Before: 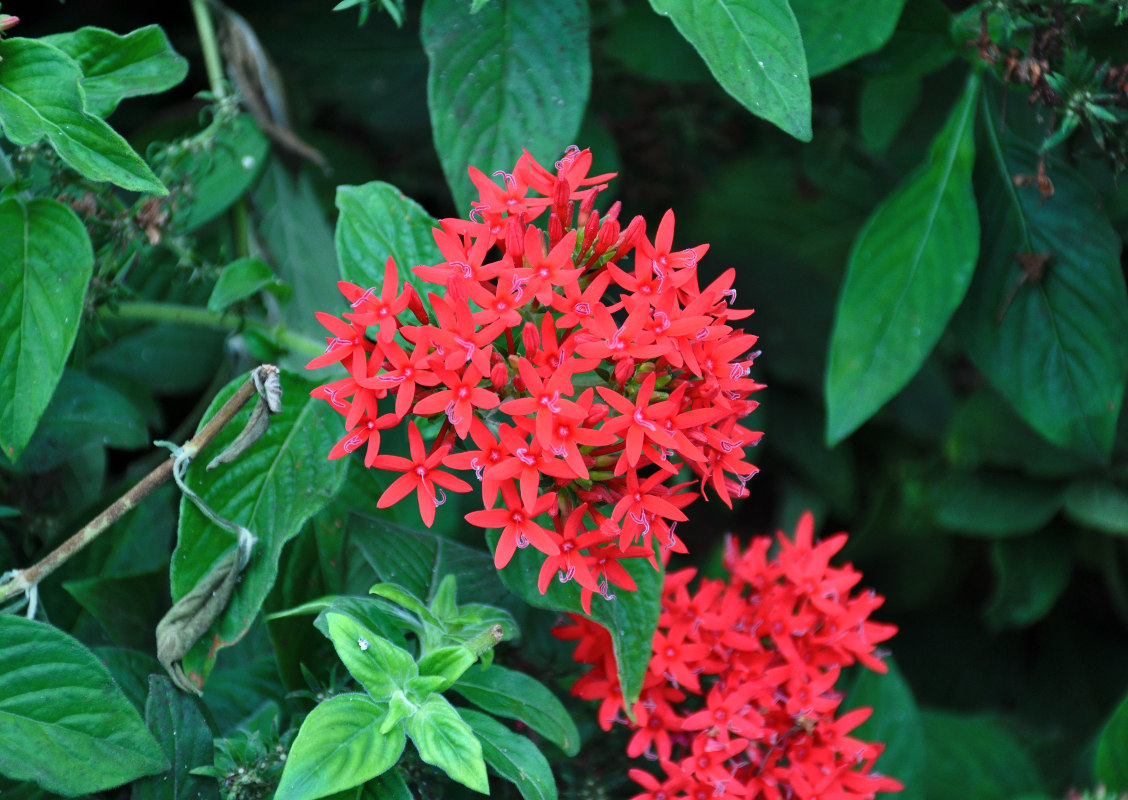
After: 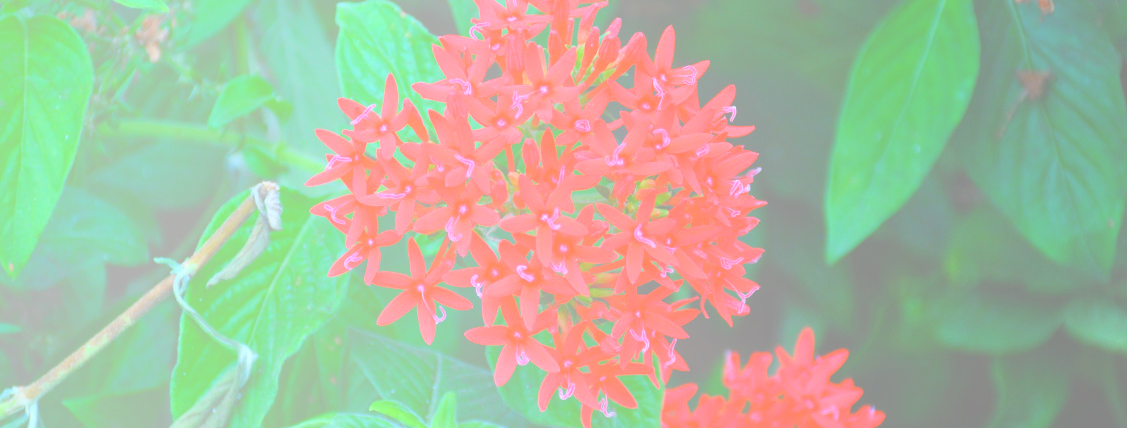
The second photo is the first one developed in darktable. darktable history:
crop and rotate: top 23.043%, bottom 23.437%
bloom: size 85%, threshold 5%, strength 85%
